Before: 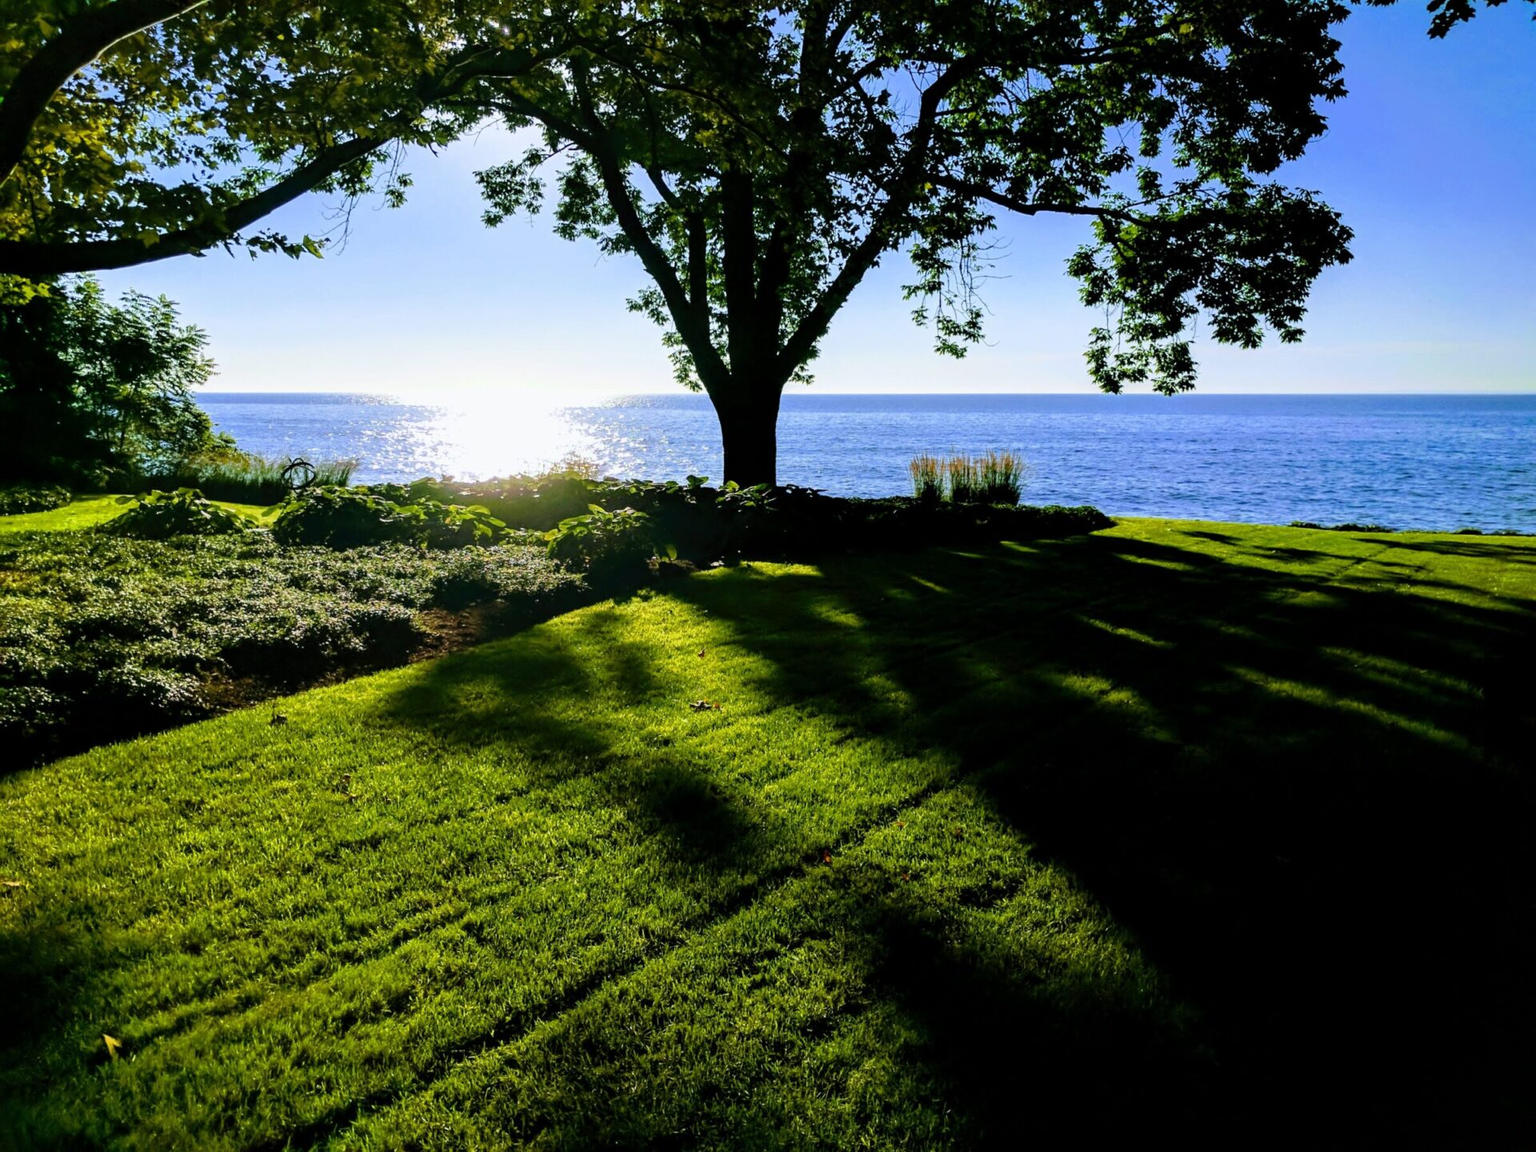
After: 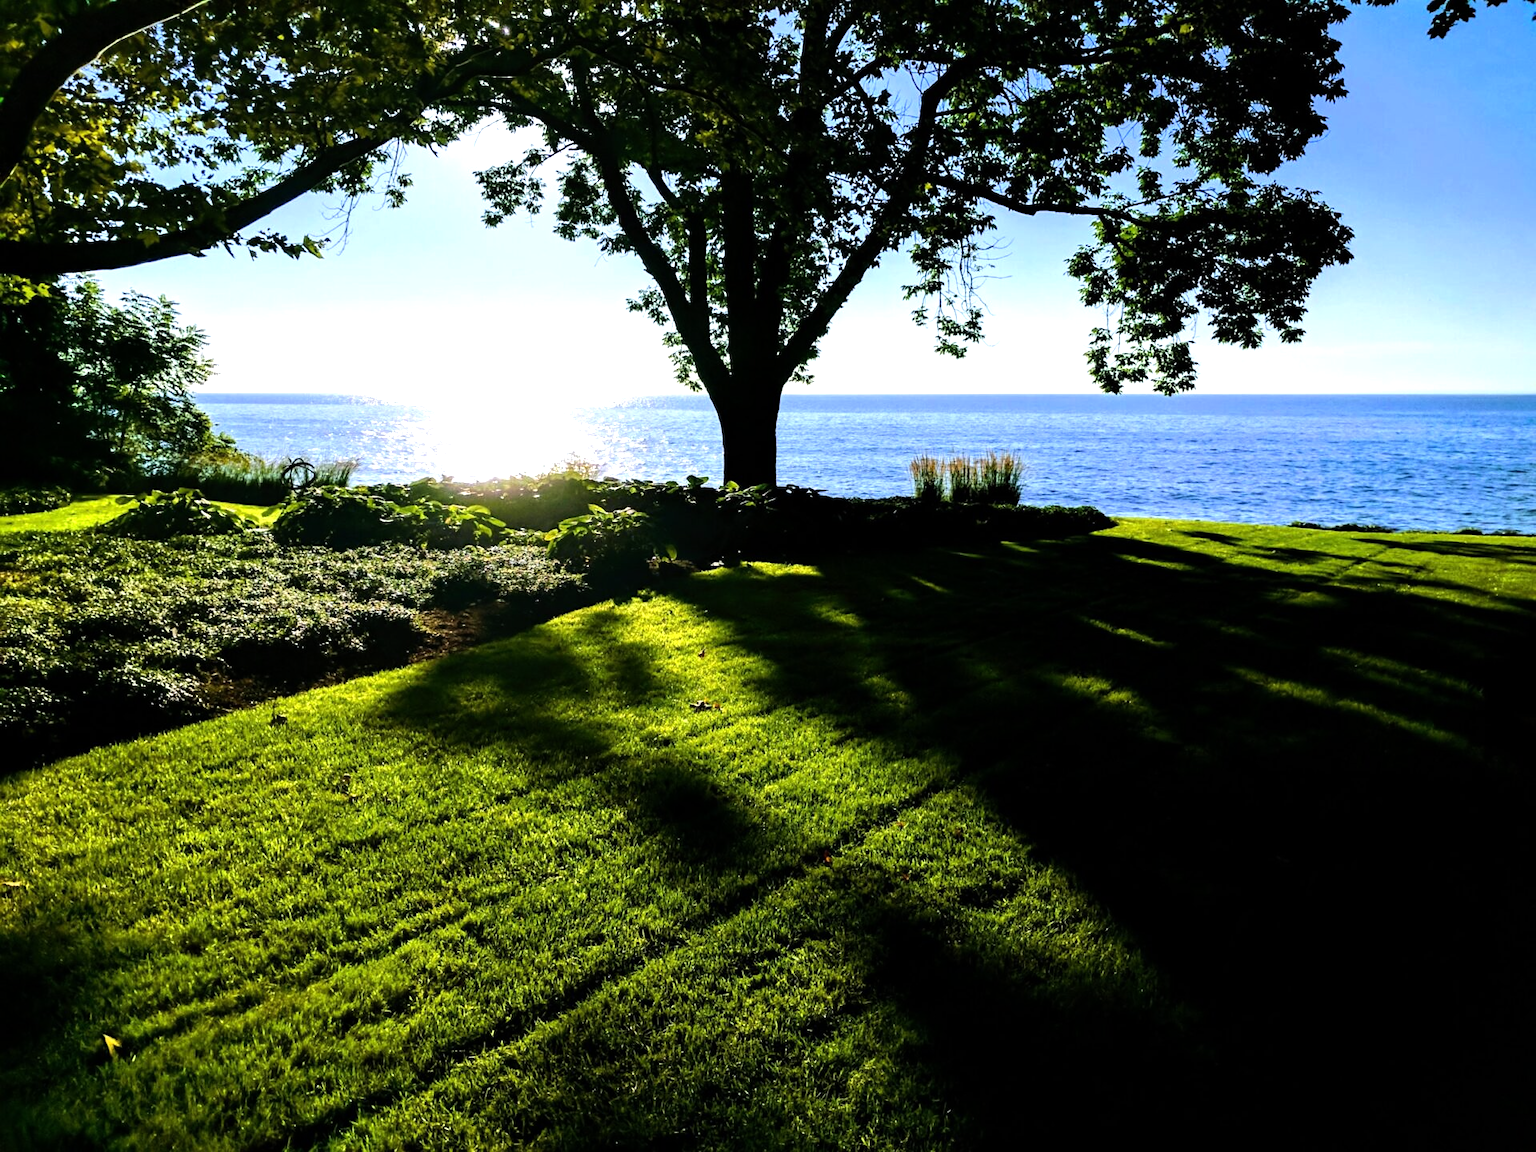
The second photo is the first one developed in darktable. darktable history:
tone equalizer: -8 EV -0.736 EV, -7 EV -0.721 EV, -6 EV -0.561 EV, -5 EV -0.365 EV, -3 EV 0.396 EV, -2 EV 0.6 EV, -1 EV 0.682 EV, +0 EV 0.757 EV, edges refinement/feathering 500, mask exposure compensation -1.57 EV, preserve details no
